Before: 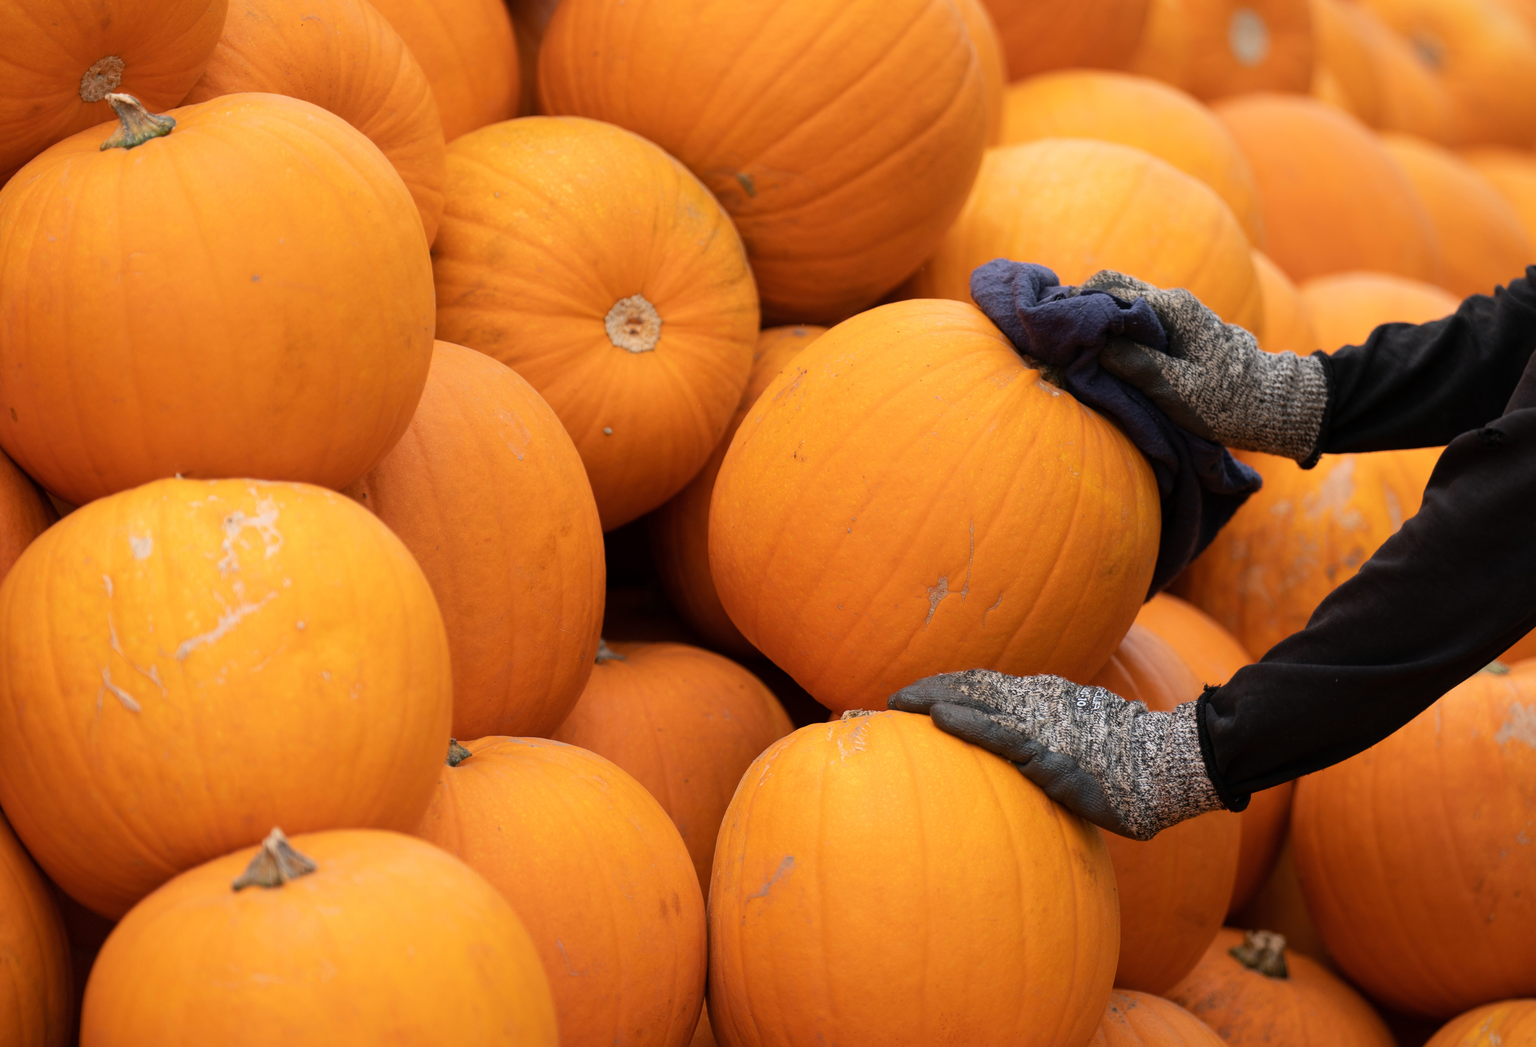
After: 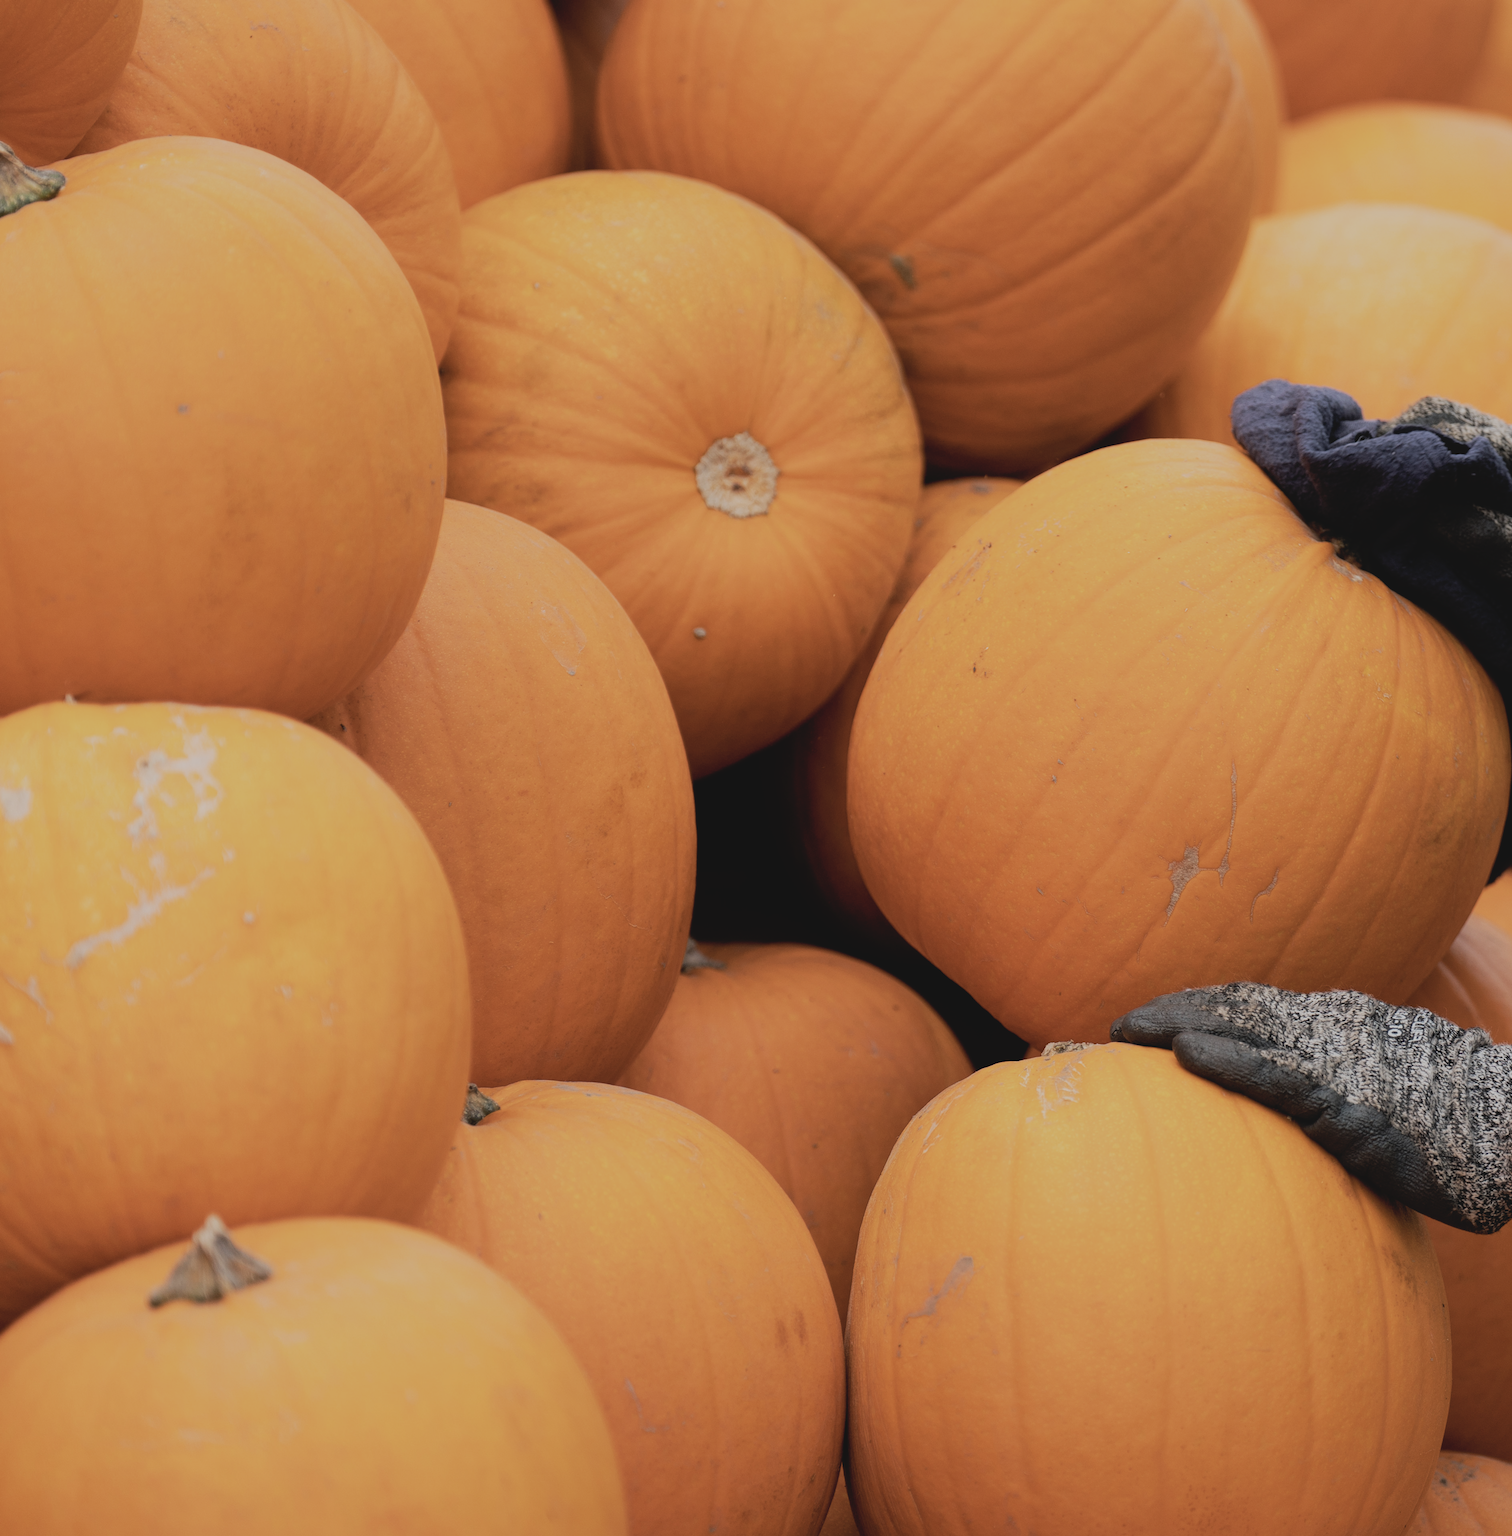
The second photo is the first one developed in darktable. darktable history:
crop and rotate: left 8.552%, right 24.342%
exposure: exposure -0.609 EV, compensate exposure bias true, compensate highlight preservation false
filmic rgb: black relative exposure -8 EV, white relative exposure 4.02 EV, hardness 4.14
tone curve: curves: ch0 [(0, 0.021) (0.148, 0.076) (0.232, 0.191) (0.398, 0.423) (0.572, 0.672) (0.705, 0.812) (0.877, 0.931) (0.99, 0.987)]; ch1 [(0, 0) (0.377, 0.325) (0.493, 0.486) (0.508, 0.502) (0.515, 0.514) (0.554, 0.586) (0.623, 0.658) (0.701, 0.704) (0.778, 0.751) (1, 1)]; ch2 [(0, 0) (0.431, 0.398) (0.485, 0.486) (0.495, 0.498) (0.511, 0.507) (0.58, 0.66) (0.679, 0.757) (0.749, 0.829) (1, 0.991)], preserve colors none
contrast brightness saturation: contrast -0.262, saturation -0.446
